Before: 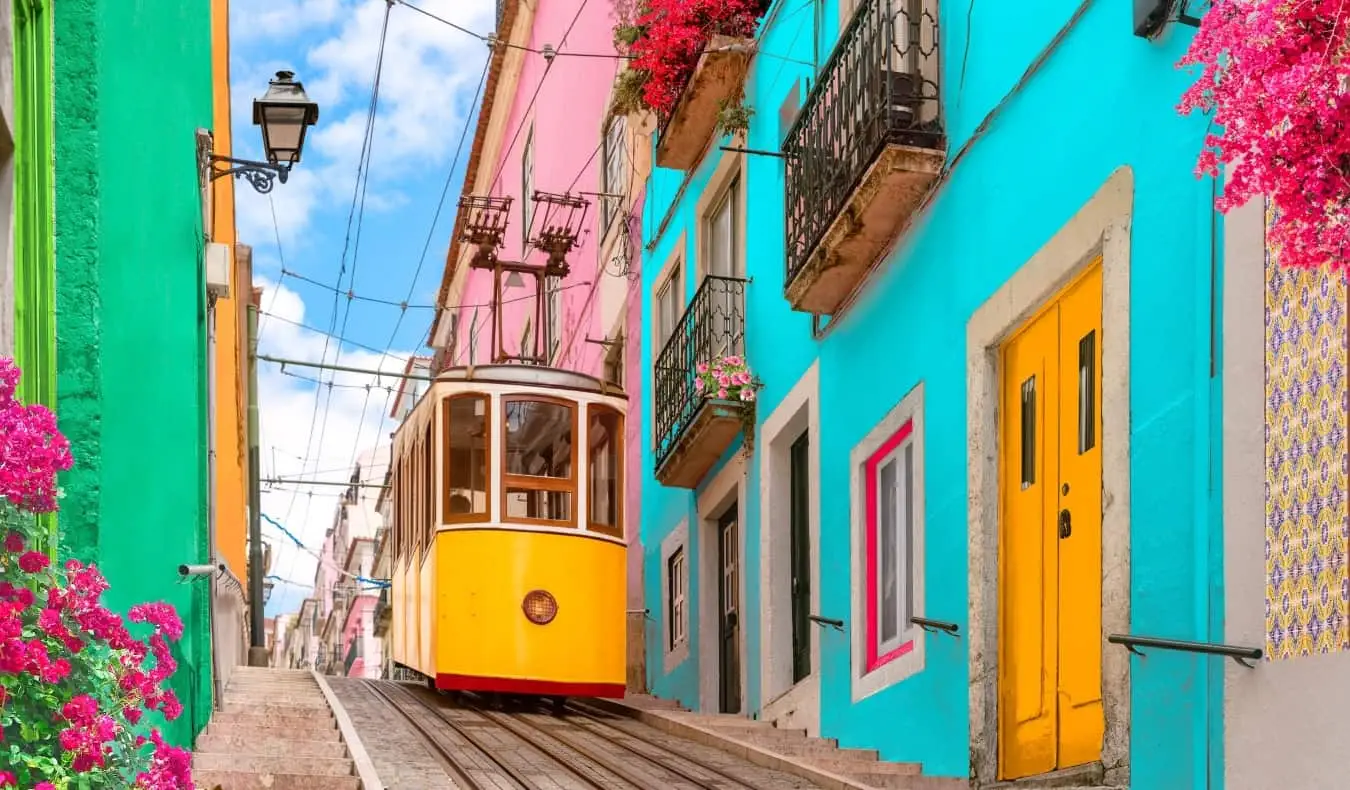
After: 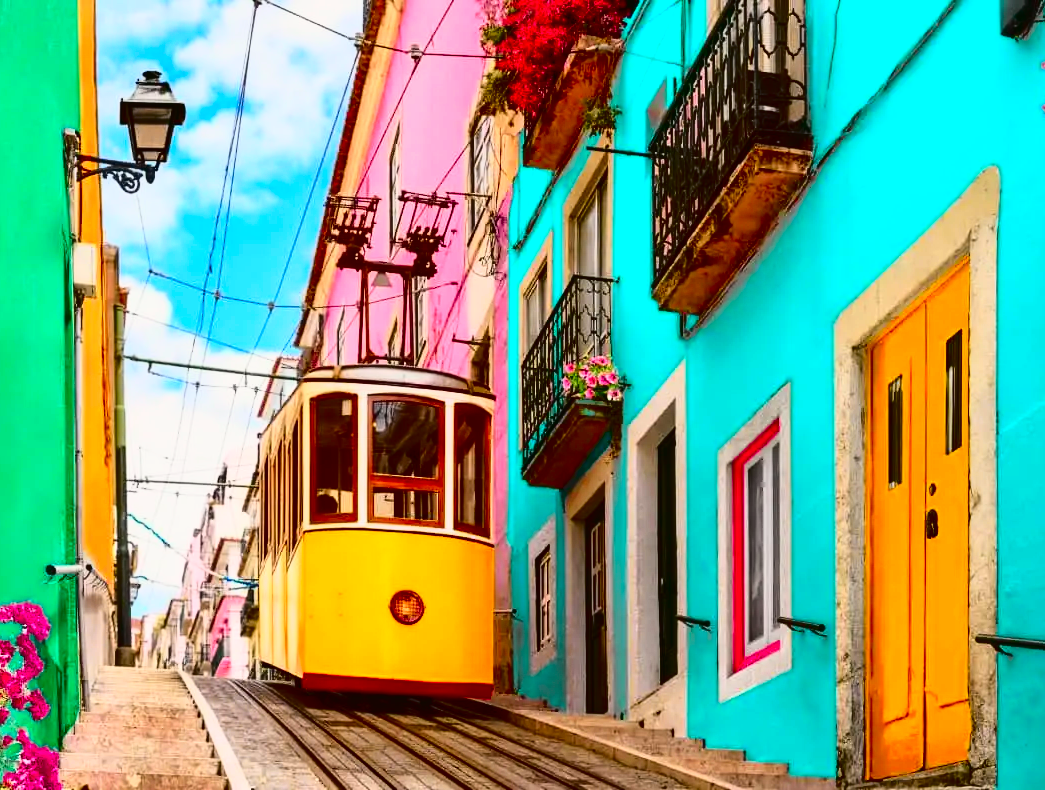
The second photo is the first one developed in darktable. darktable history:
tone curve: curves: ch0 [(0, 0.021) (0.049, 0.044) (0.157, 0.131) (0.359, 0.419) (0.469, 0.544) (0.634, 0.722) (0.839, 0.909) (0.998, 0.978)]; ch1 [(0, 0) (0.437, 0.408) (0.472, 0.47) (0.502, 0.503) (0.527, 0.53) (0.564, 0.573) (0.614, 0.654) (0.669, 0.748) (0.859, 0.899) (1, 1)]; ch2 [(0, 0) (0.33, 0.301) (0.421, 0.443) (0.487, 0.504) (0.502, 0.509) (0.535, 0.537) (0.565, 0.595) (0.608, 0.667) (1, 1)], color space Lab, independent channels, preserve colors none
contrast brightness saturation: contrast 0.22, brightness -0.19, saturation 0.24
crop: left 9.88%, right 12.664%
